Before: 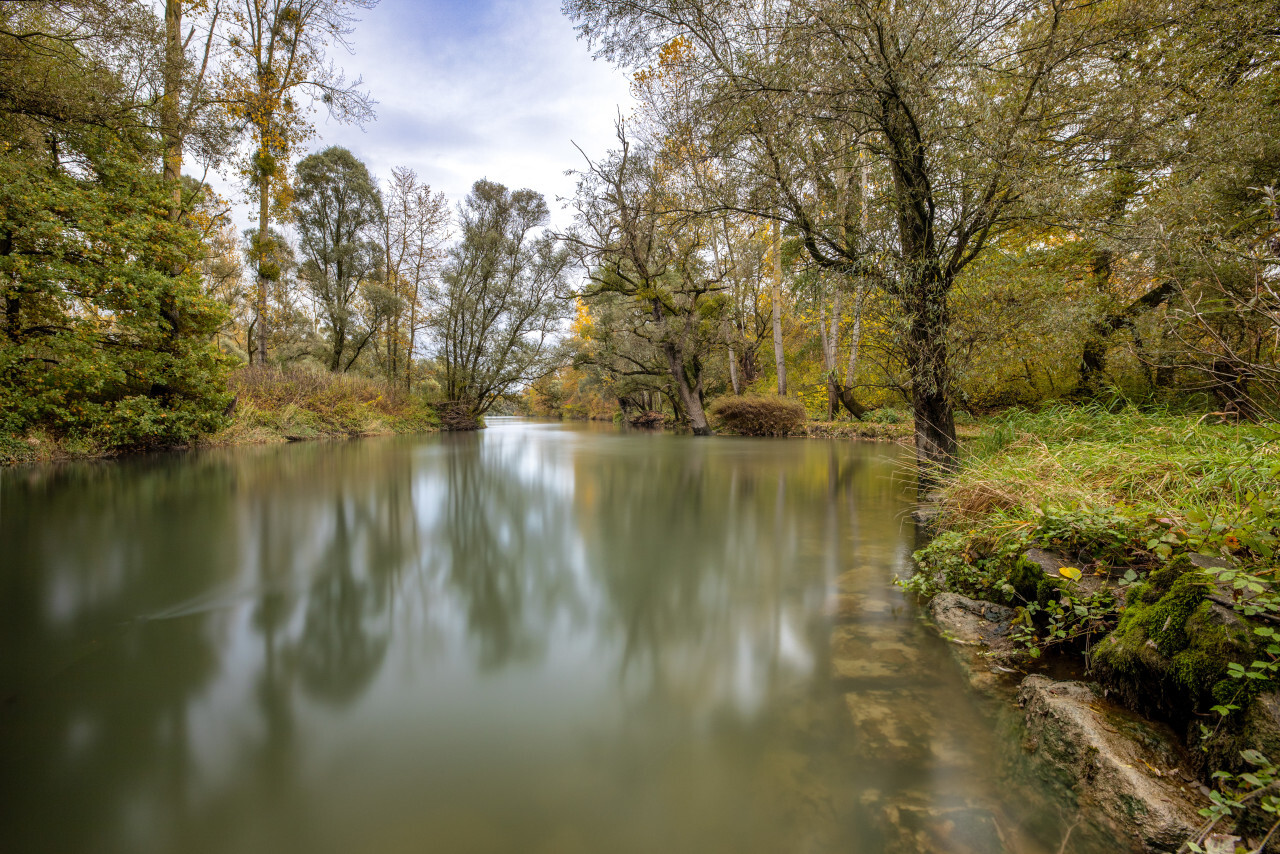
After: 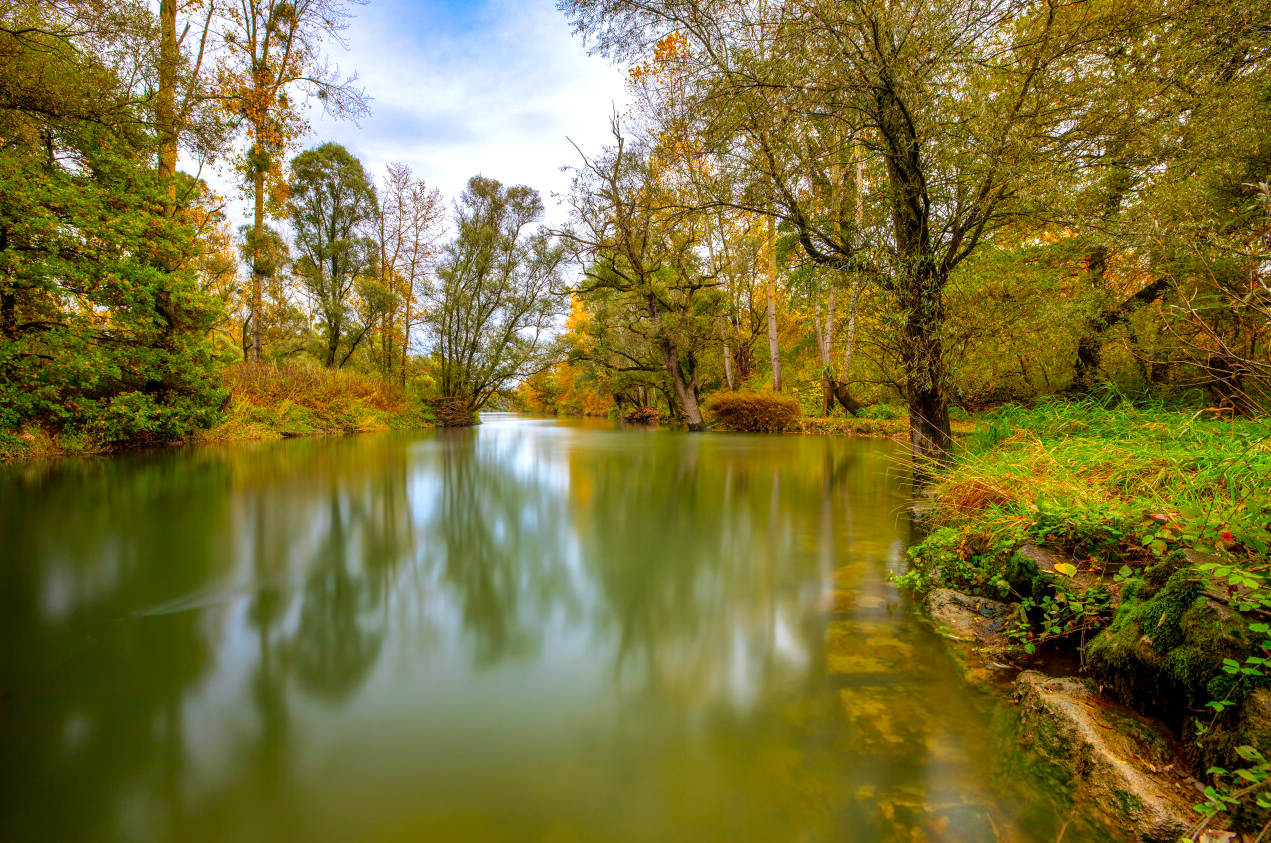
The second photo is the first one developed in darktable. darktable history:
exposure: black level correction 0.001, exposure 0.141 EV, compensate highlight preservation false
crop: left 0.451%, top 0.508%, right 0.232%, bottom 0.687%
color correction: highlights b* 0.034, saturation 2.12
